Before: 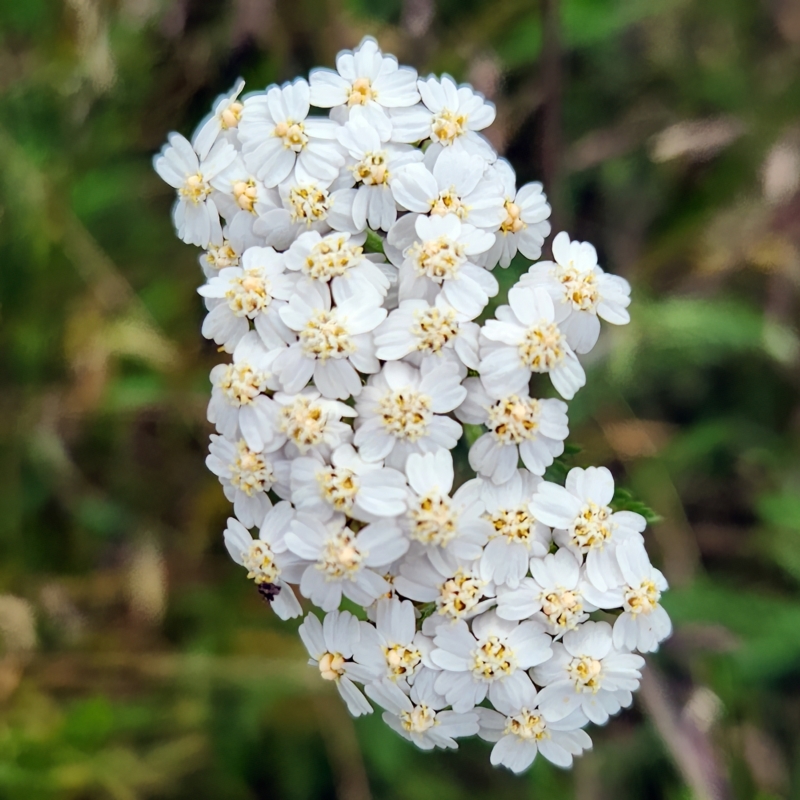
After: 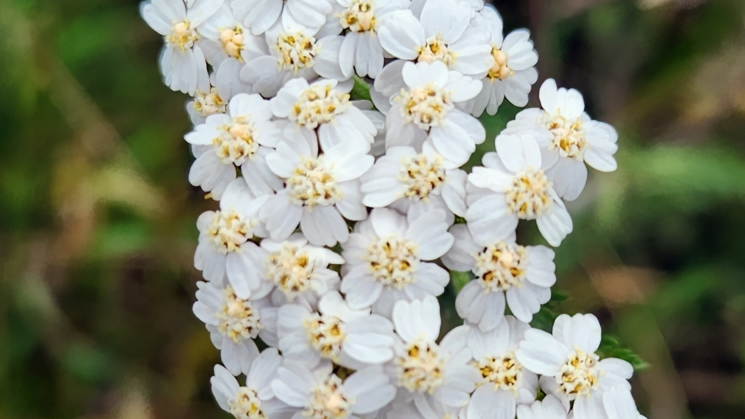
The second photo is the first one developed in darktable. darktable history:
crop: left 1.744%, top 19.231%, right 5.083%, bottom 28.344%
exposure: exposure -0.056 EV, compensate highlight preservation false
